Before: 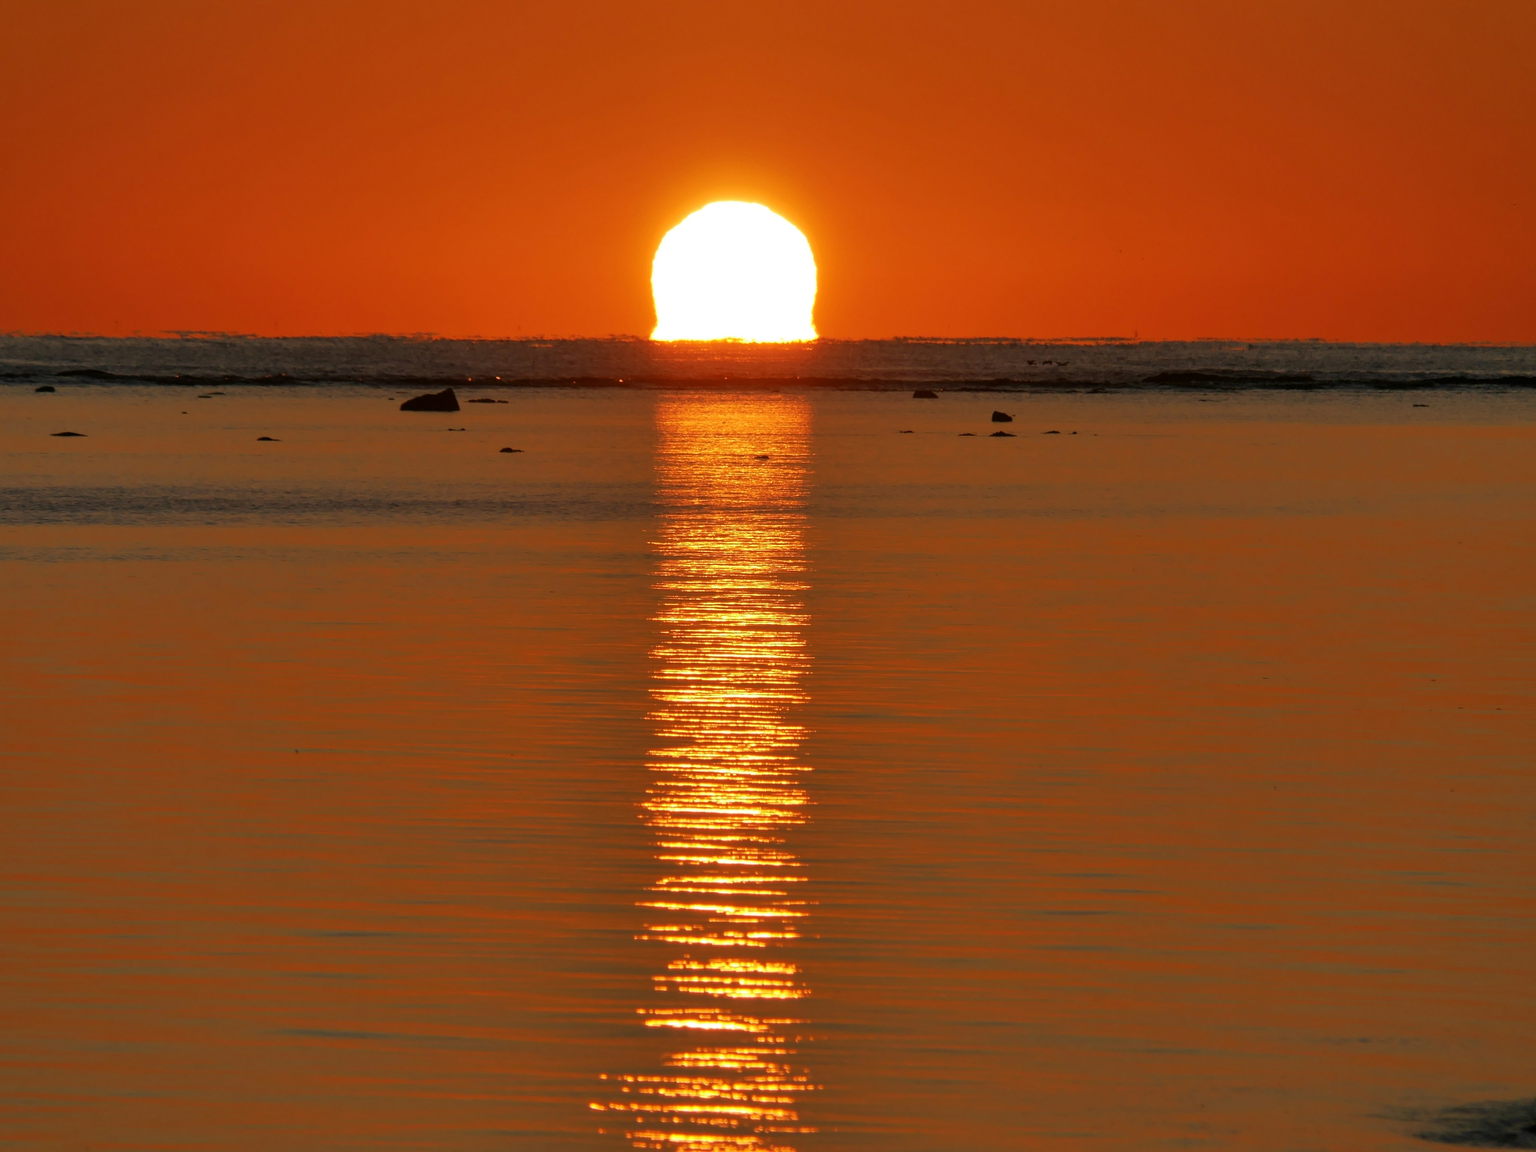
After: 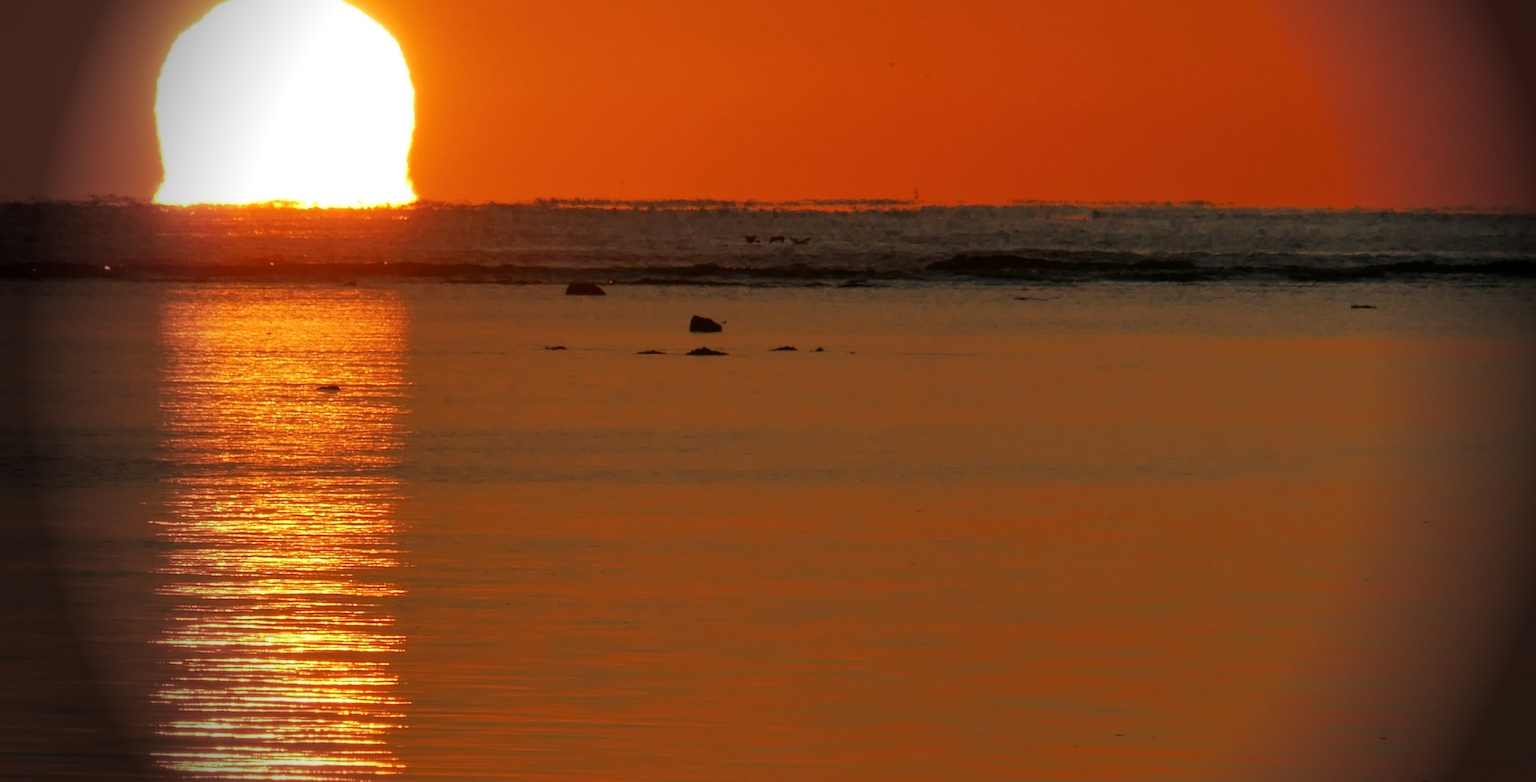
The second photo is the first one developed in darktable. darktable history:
base curve: curves: ch0 [(0, 0) (0.297, 0.298) (1, 1)], preserve colors none
vignetting: fall-off start 76.42%, fall-off radius 27.36%, brightness -0.872, center (0.037, -0.09), width/height ratio 0.971
crop: left 36.005%, top 18.293%, right 0.31%, bottom 38.444%
